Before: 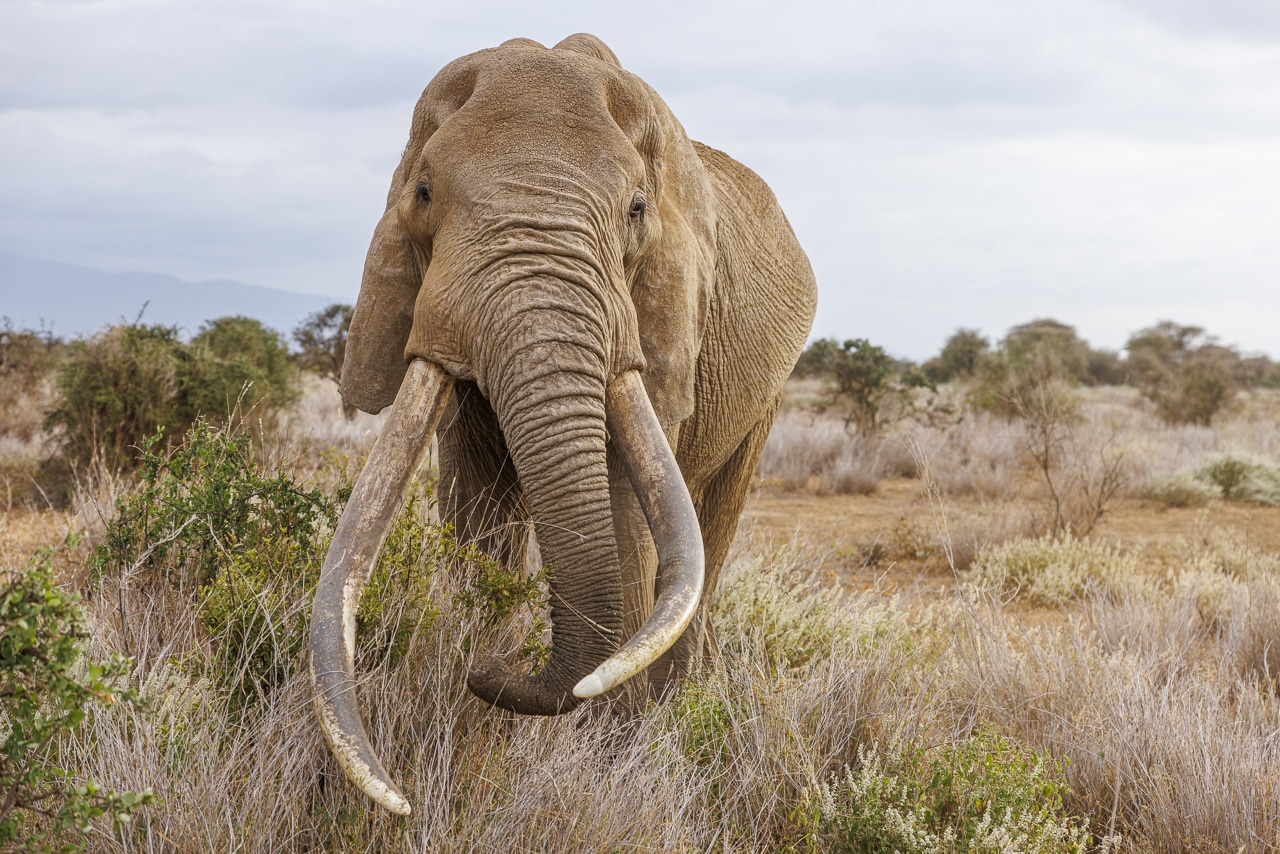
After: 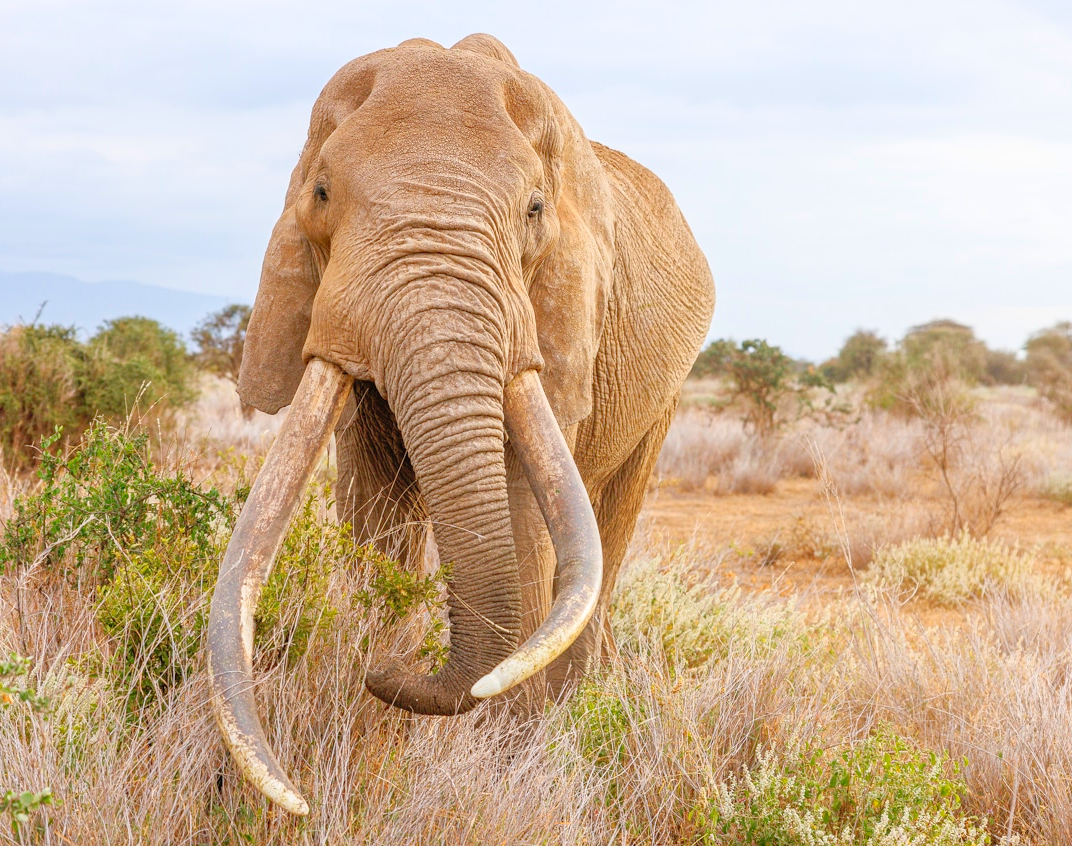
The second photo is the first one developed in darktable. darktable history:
contrast brightness saturation: contrast 0.2, brightness 0.16, saturation 0.22
tone curve: curves: ch0 [(0, 0) (0.004, 0.008) (0.077, 0.156) (0.169, 0.29) (0.774, 0.774) (1, 1)], color space Lab, linked channels, preserve colors none
crop: left 8.026%, right 7.374%
